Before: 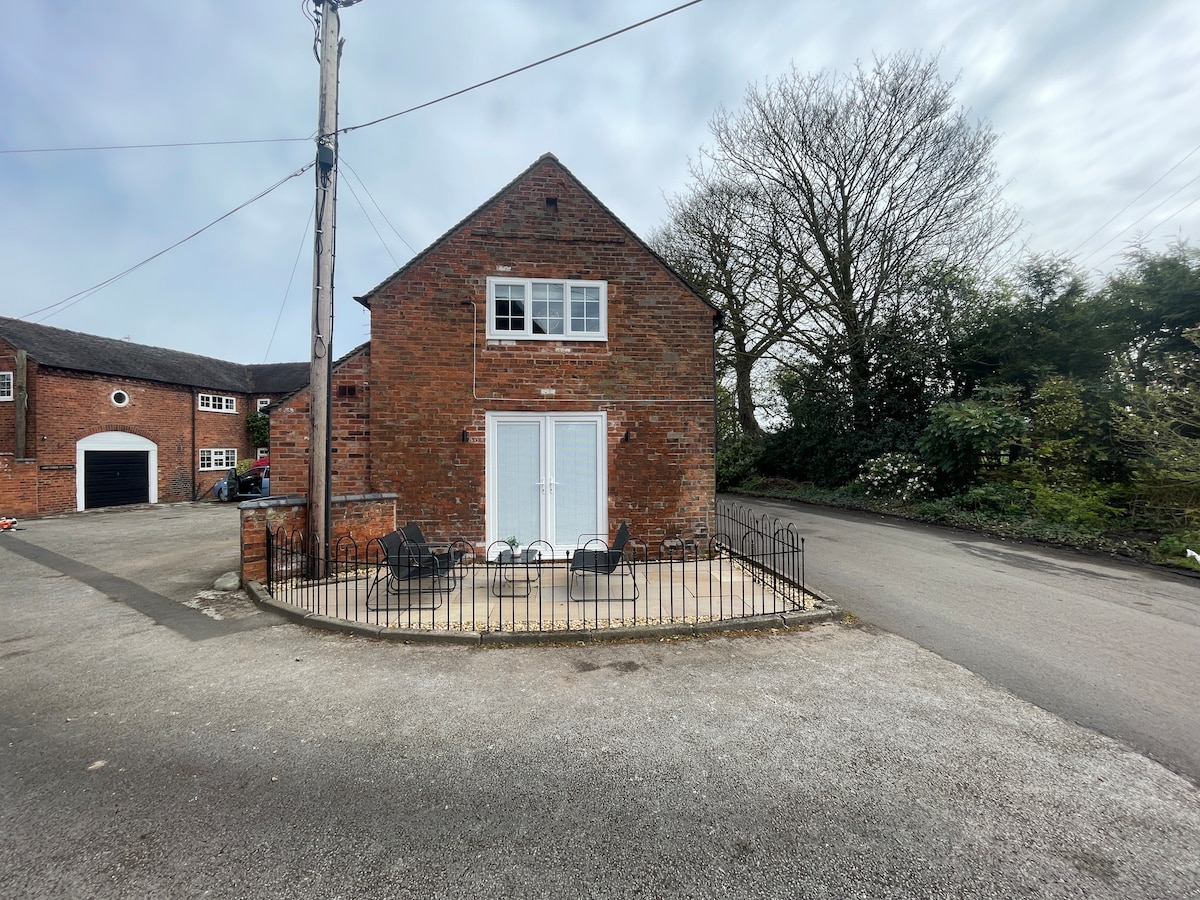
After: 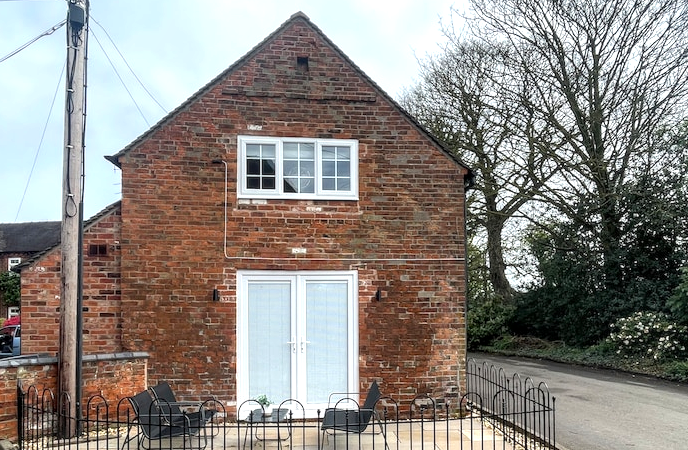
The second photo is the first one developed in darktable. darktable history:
crop: left 20.824%, top 15.687%, right 21.665%, bottom 34.17%
local contrast: on, module defaults
color zones: curves: ch1 [(0, 0.513) (0.143, 0.524) (0.286, 0.511) (0.429, 0.506) (0.571, 0.503) (0.714, 0.503) (0.857, 0.508) (1, 0.513)]
exposure: exposure 0.557 EV, compensate exposure bias true, compensate highlight preservation false
